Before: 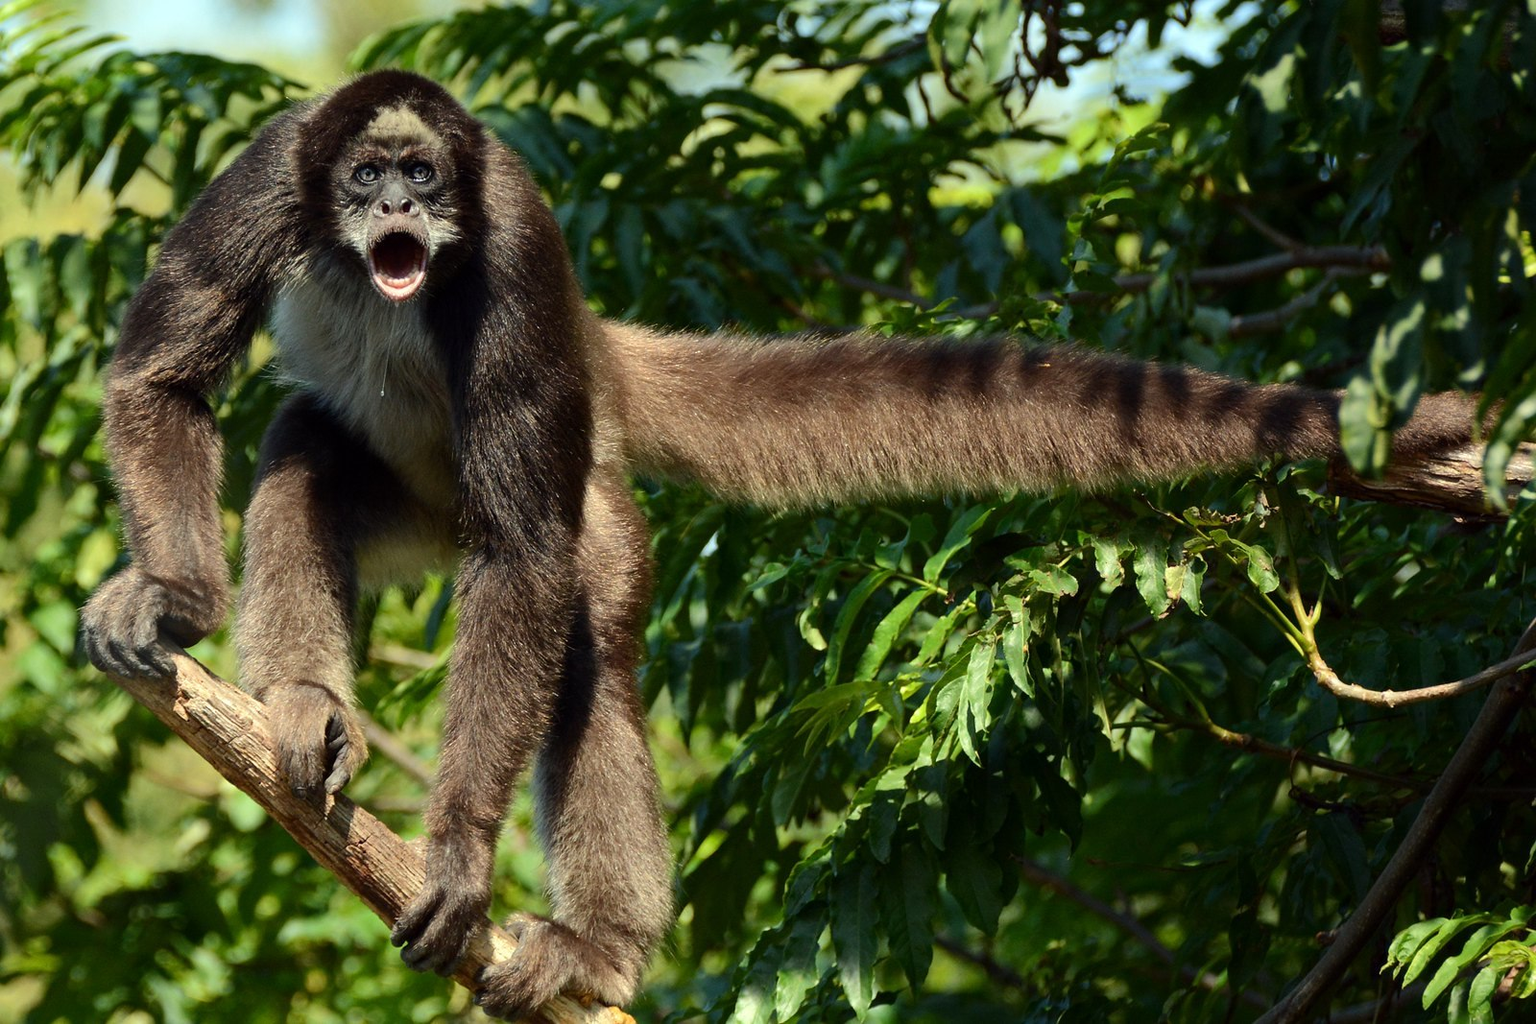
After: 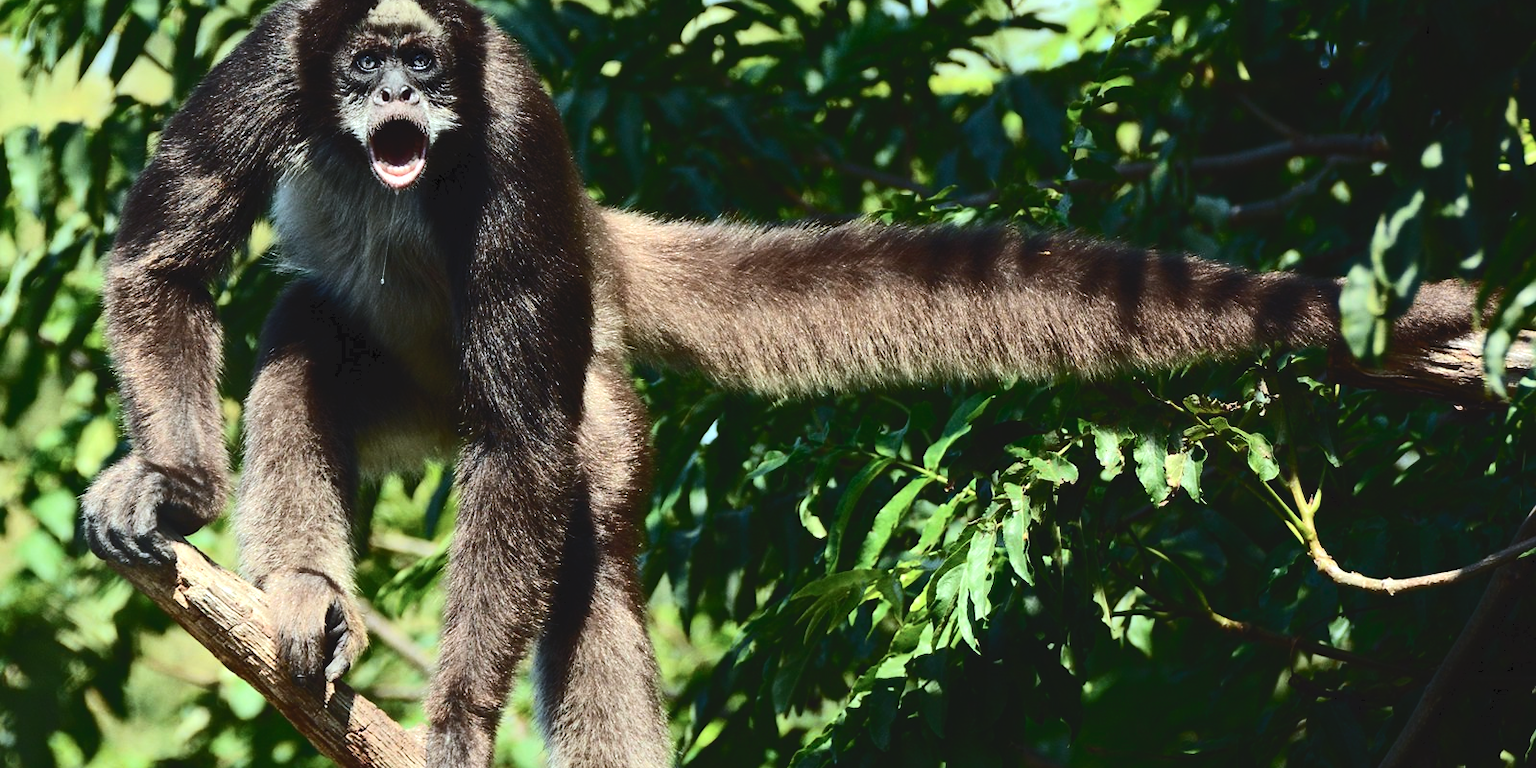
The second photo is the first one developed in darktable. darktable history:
tone equalizer: -8 EV -0.447 EV, -7 EV -0.369 EV, -6 EV -0.341 EV, -5 EV -0.197 EV, -3 EV 0.205 EV, -2 EV 0.313 EV, -1 EV 0.379 EV, +0 EV 0.415 EV, edges refinement/feathering 500, mask exposure compensation -1.57 EV, preserve details no
color calibration: x 0.37, y 0.382, temperature 4315.93 K
crop: top 11.057%, bottom 13.959%
tone curve: curves: ch0 [(0, 0) (0.003, 0.077) (0.011, 0.079) (0.025, 0.085) (0.044, 0.095) (0.069, 0.109) (0.1, 0.124) (0.136, 0.142) (0.177, 0.169) (0.224, 0.207) (0.277, 0.267) (0.335, 0.347) (0.399, 0.442) (0.468, 0.54) (0.543, 0.635) (0.623, 0.726) (0.709, 0.813) (0.801, 0.882) (0.898, 0.934) (1, 1)], color space Lab, independent channels, preserve colors none
